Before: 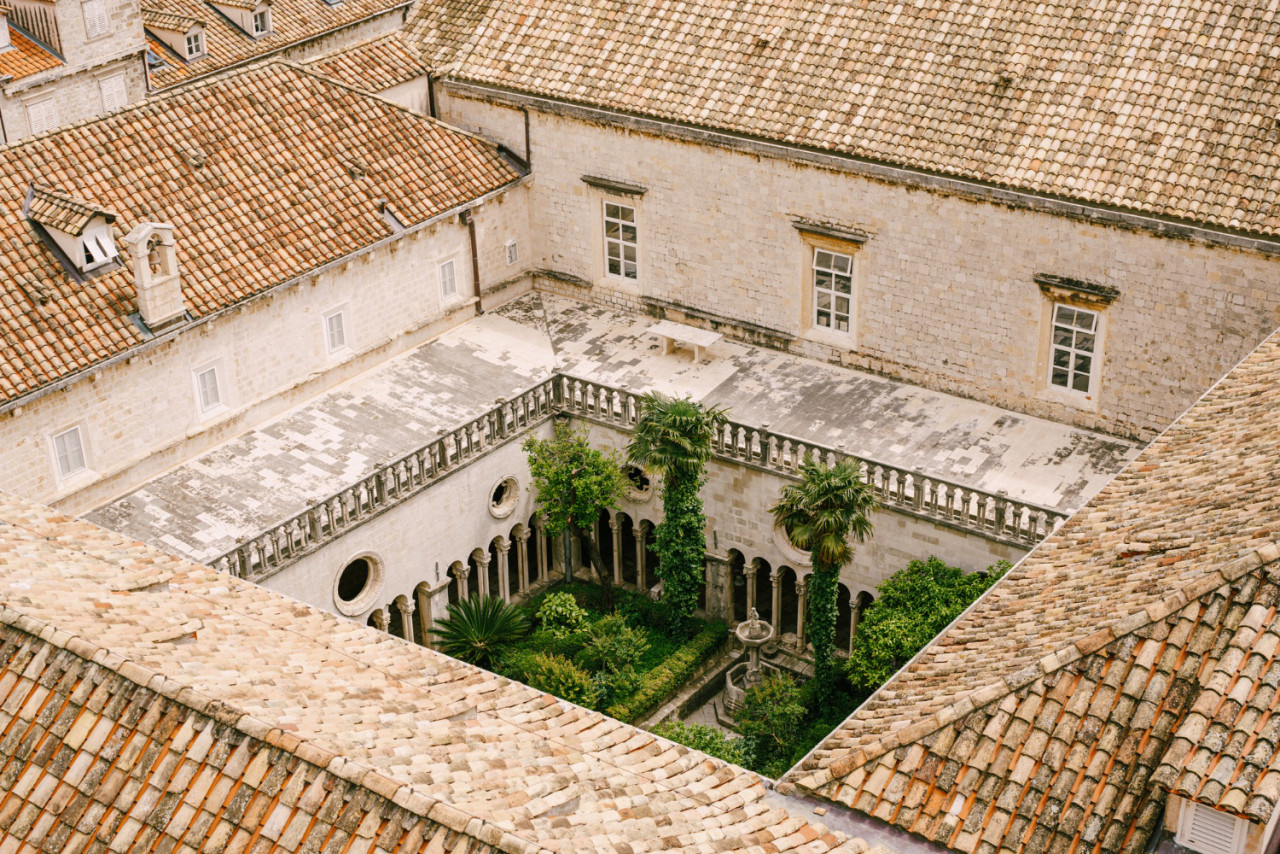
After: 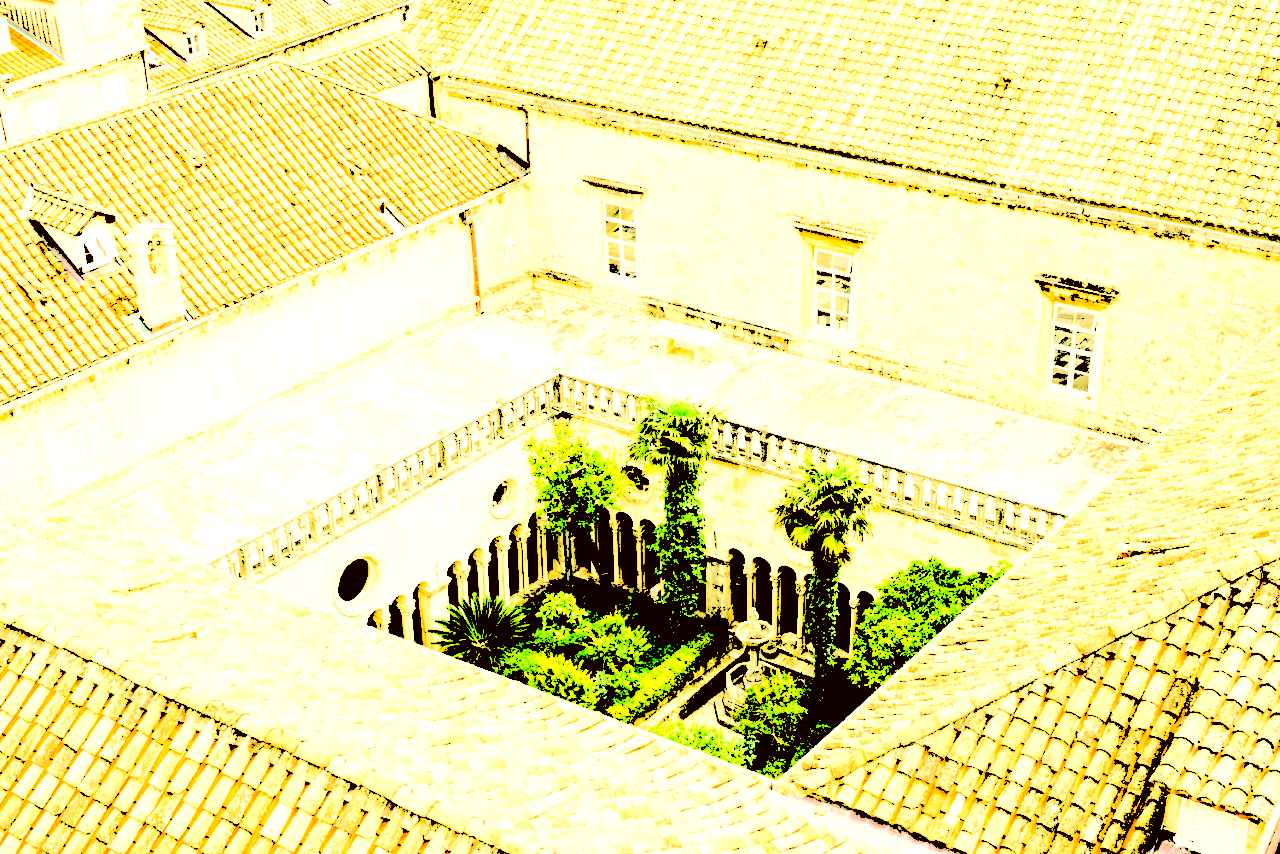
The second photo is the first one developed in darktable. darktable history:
color correction: highlights a* -1.69, highlights b* 10.06, shadows a* 0.625, shadows b* 18.72
color balance rgb: perceptual saturation grading › global saturation 0.527%, global vibrance 20%
levels: levels [0.246, 0.256, 0.506]
